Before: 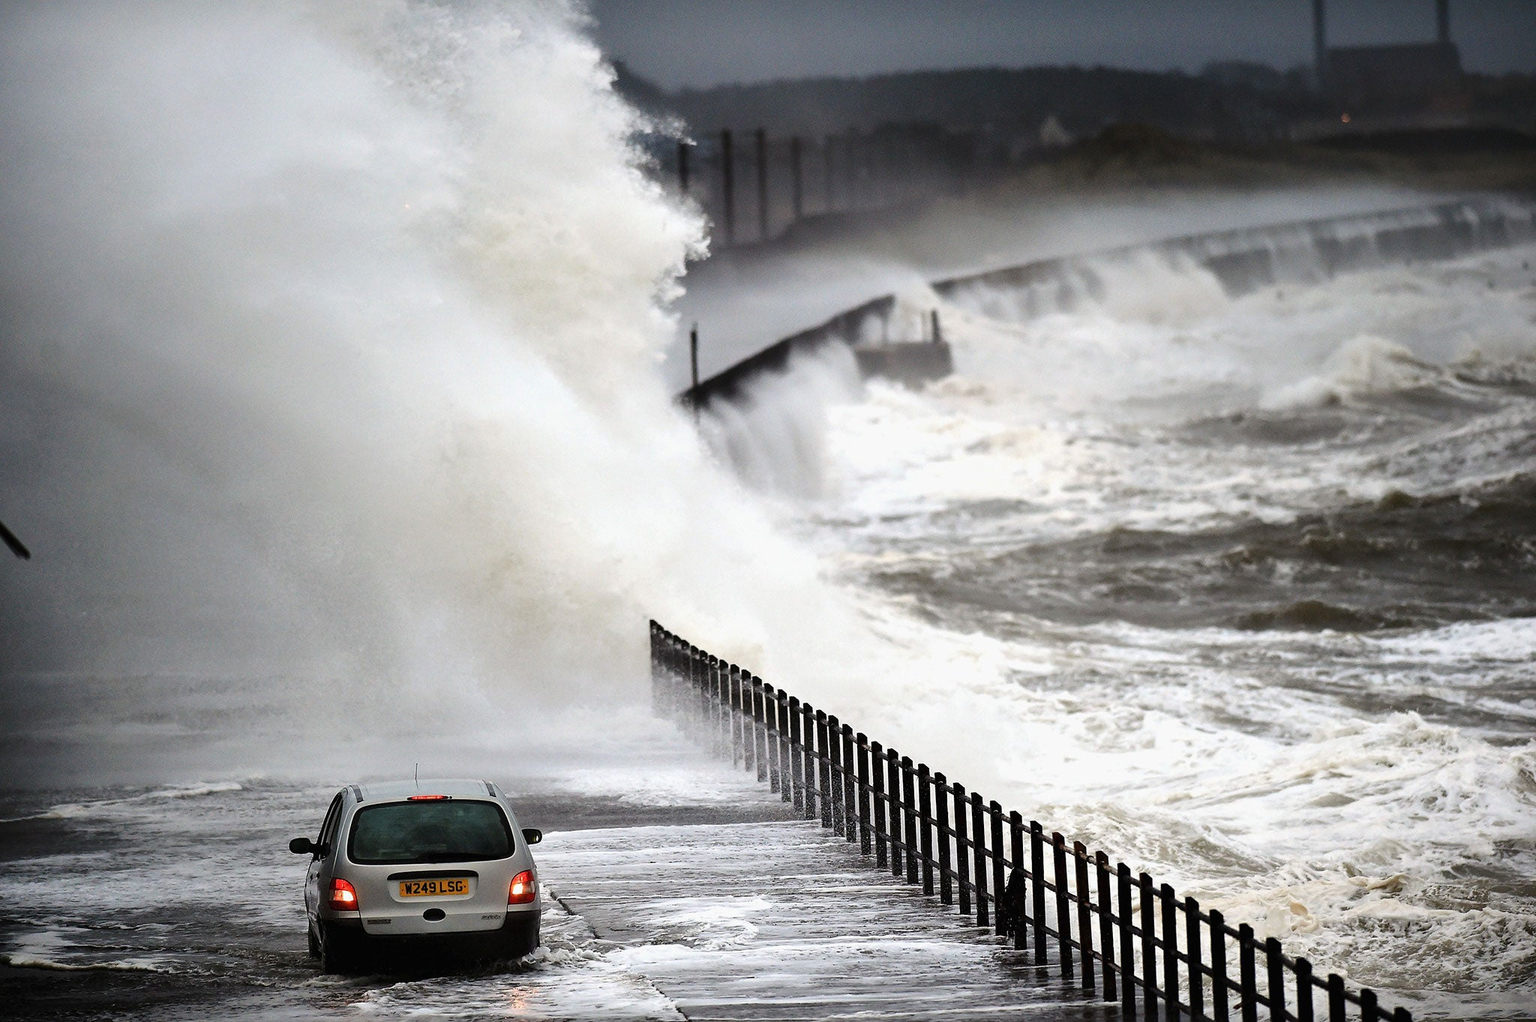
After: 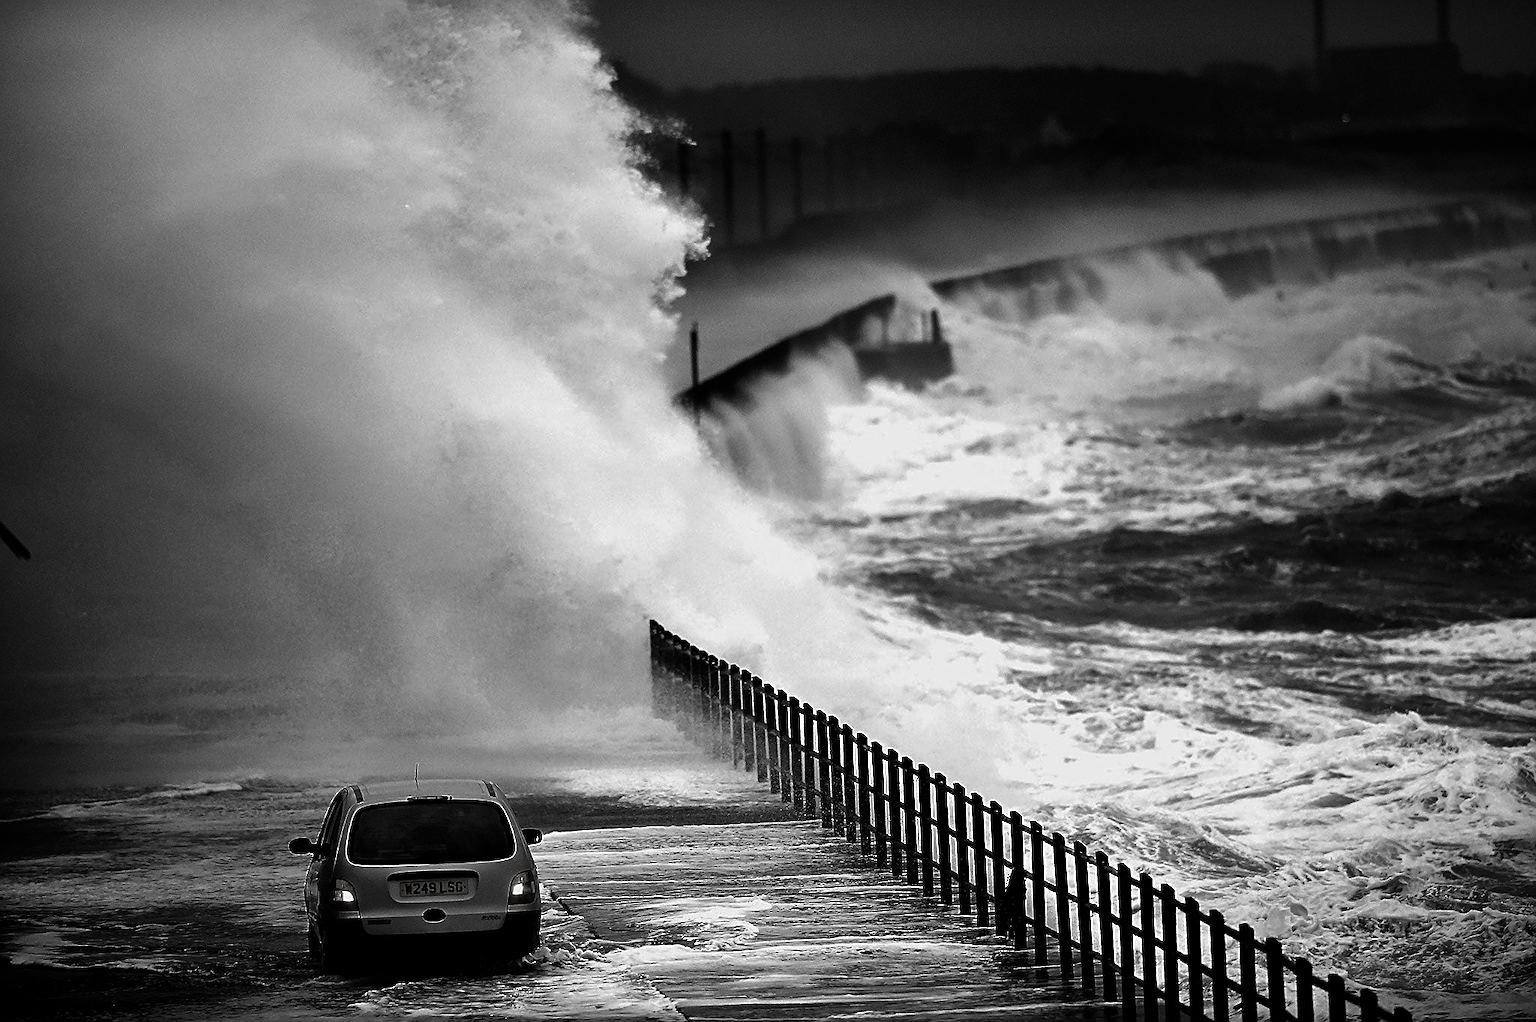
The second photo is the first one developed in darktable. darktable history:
contrast brightness saturation: contrast -0.026, brightness -0.572, saturation -0.985
sharpen: on, module defaults
